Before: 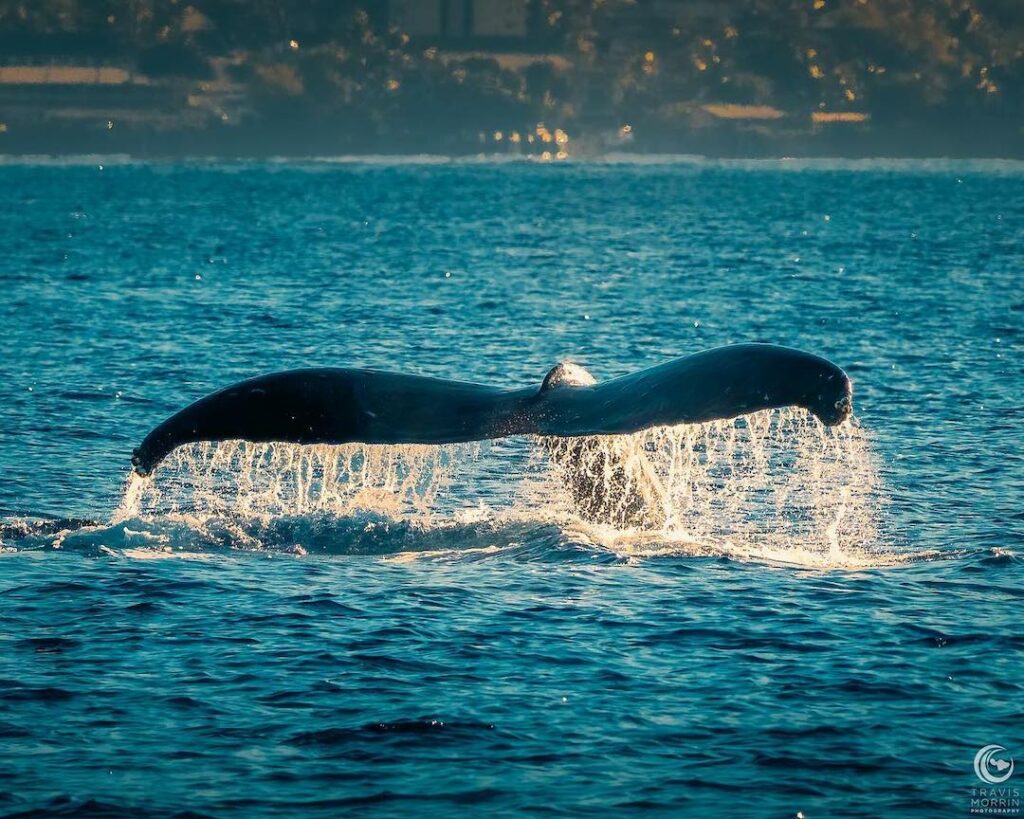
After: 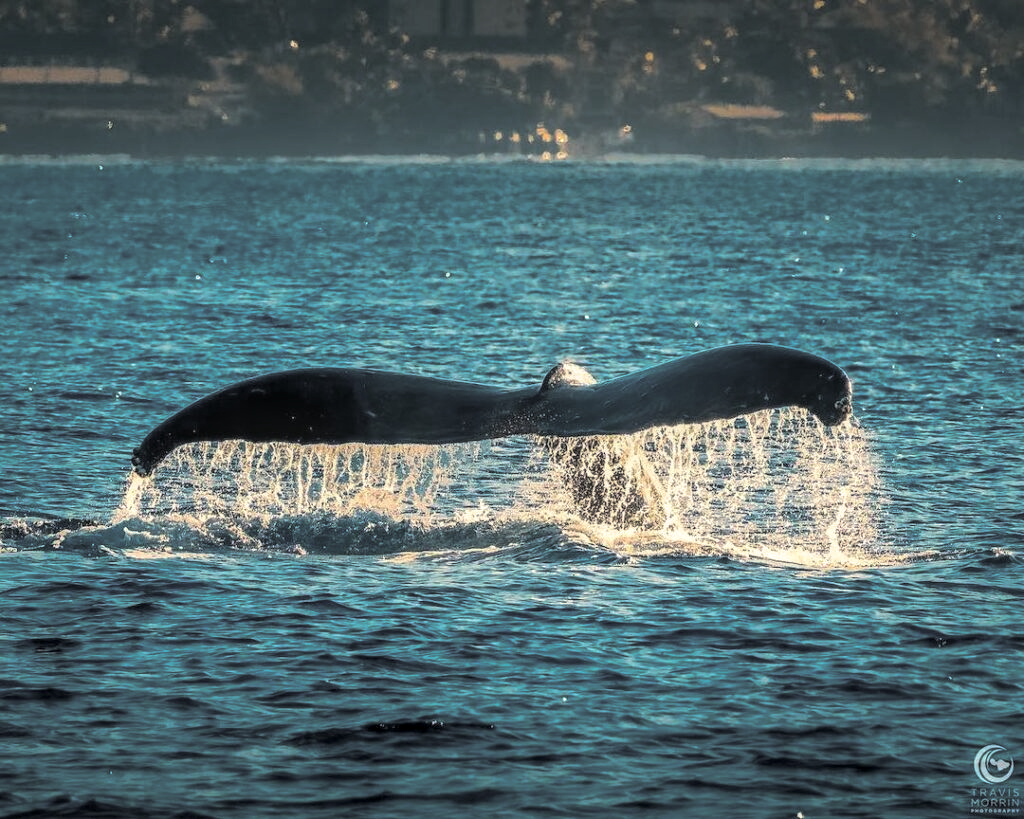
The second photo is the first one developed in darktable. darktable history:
split-toning: shadows › hue 43.2°, shadows › saturation 0, highlights › hue 50.4°, highlights › saturation 1
local contrast: on, module defaults
